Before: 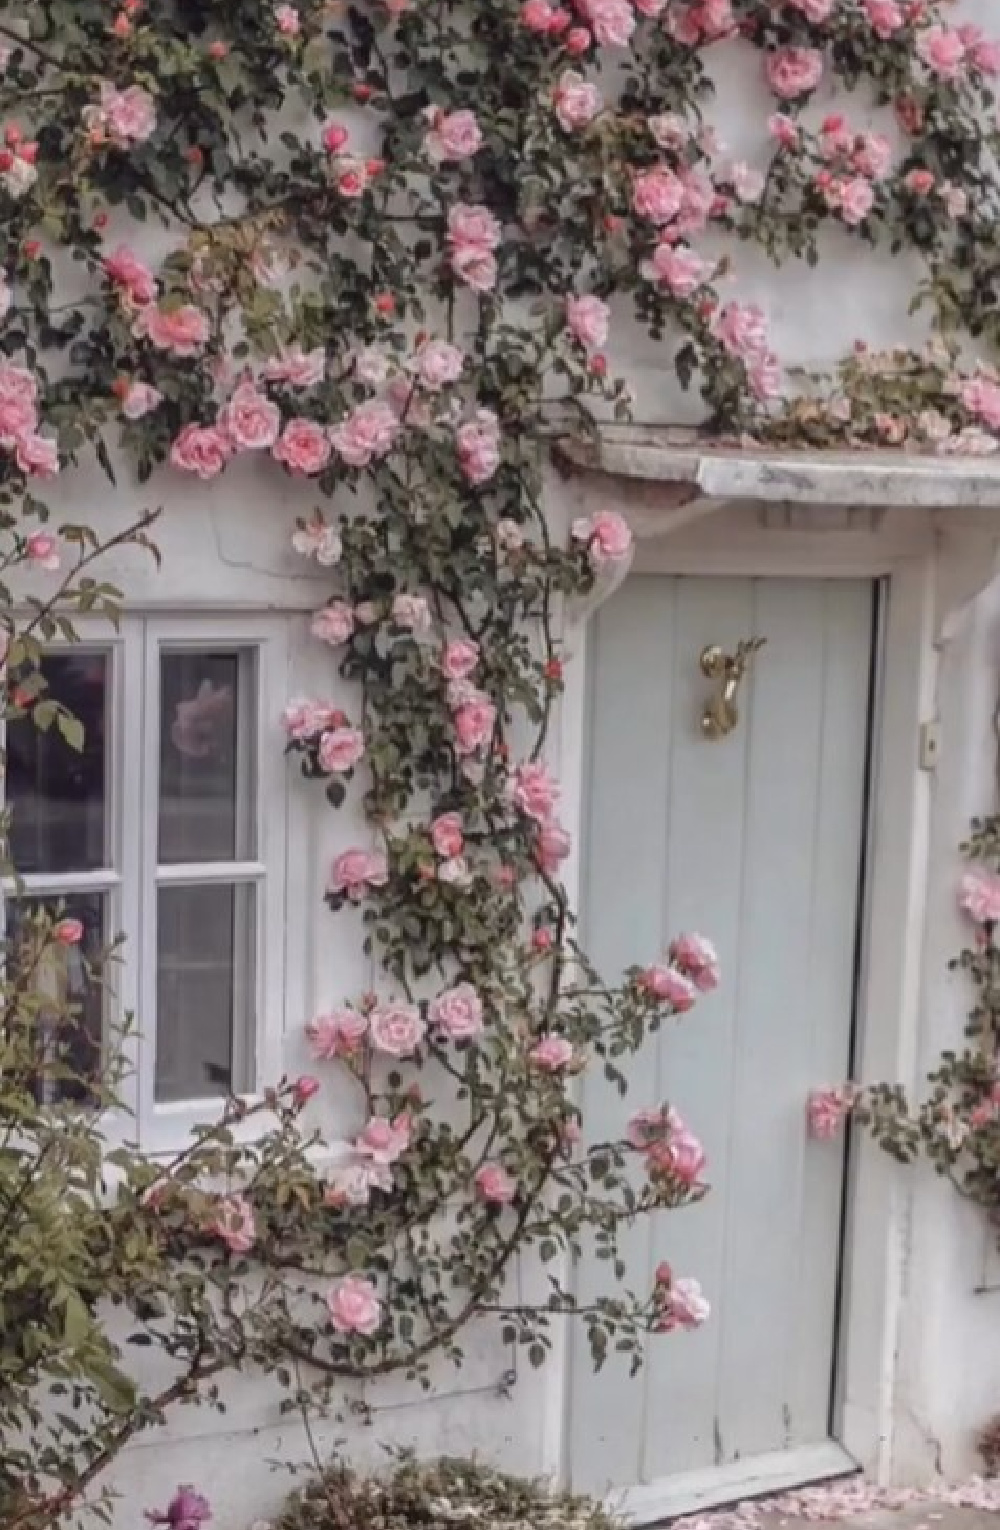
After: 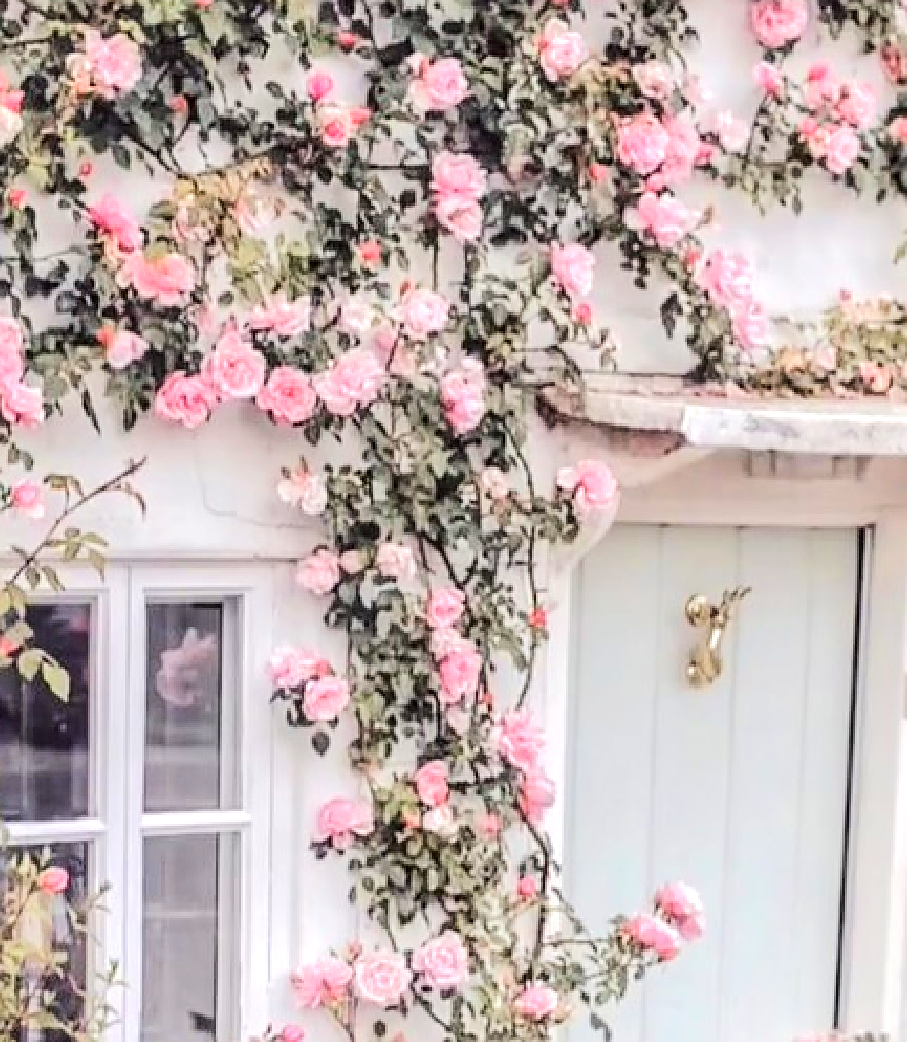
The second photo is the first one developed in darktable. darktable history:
crop: left 1.544%, top 3.394%, right 7.704%, bottom 28.468%
tone equalizer: -7 EV 0.155 EV, -6 EV 0.596 EV, -5 EV 1.16 EV, -4 EV 1.34 EV, -3 EV 1.15 EV, -2 EV 0.6 EV, -1 EV 0.166 EV, edges refinement/feathering 500, mask exposure compensation -1.57 EV, preserve details no
exposure: black level correction 0.001, exposure 0.498 EV, compensate exposure bias true, compensate highlight preservation false
sharpen: on, module defaults
local contrast: on, module defaults
contrast equalizer: y [[0.6 ×6], [0.55 ×6], [0 ×6], [0 ×6], [0 ×6]], mix 0.165
contrast brightness saturation: contrast 0.103, brightness 0.017, saturation 0.016
